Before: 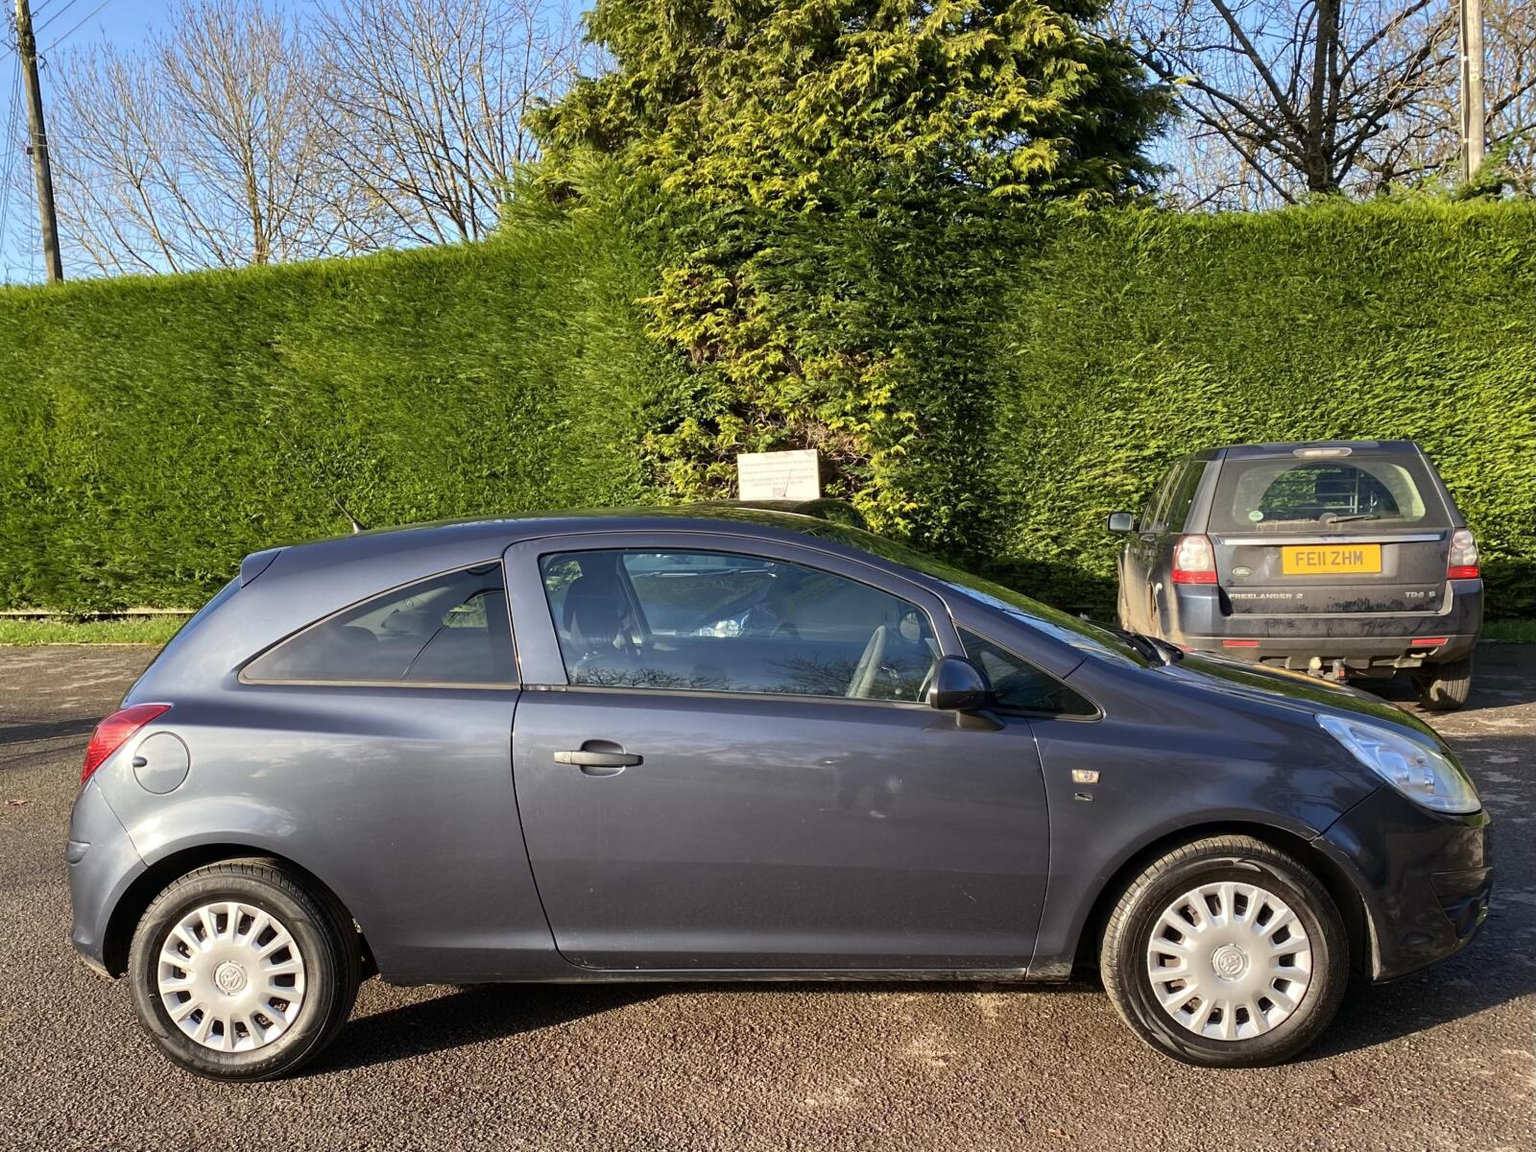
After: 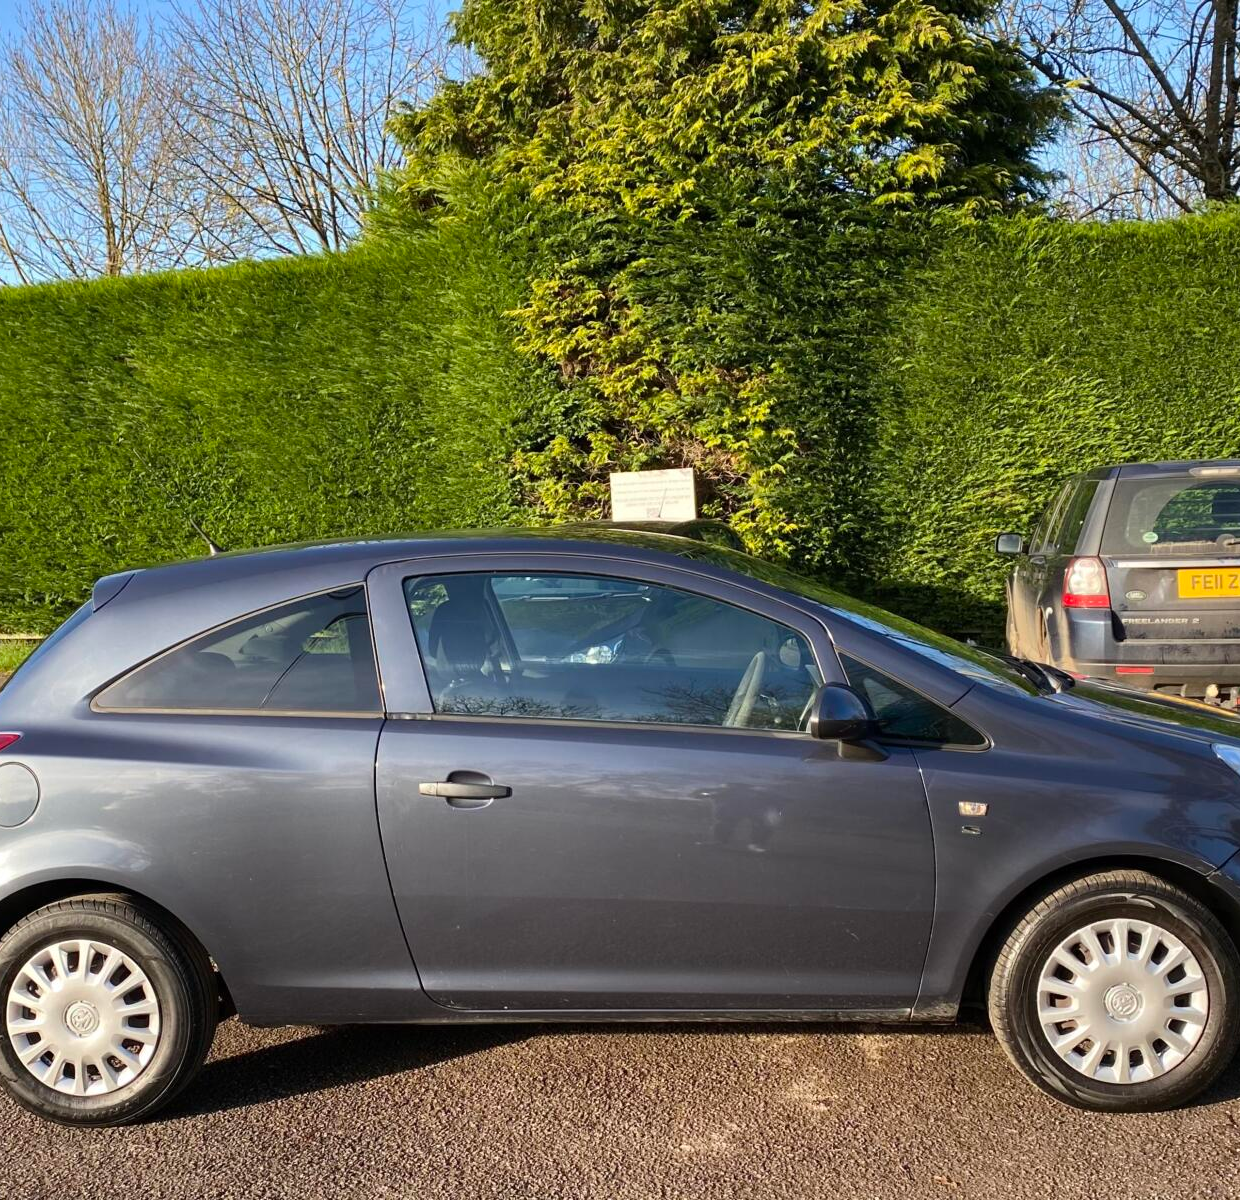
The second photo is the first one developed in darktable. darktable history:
crop: left 9.88%, right 12.595%
